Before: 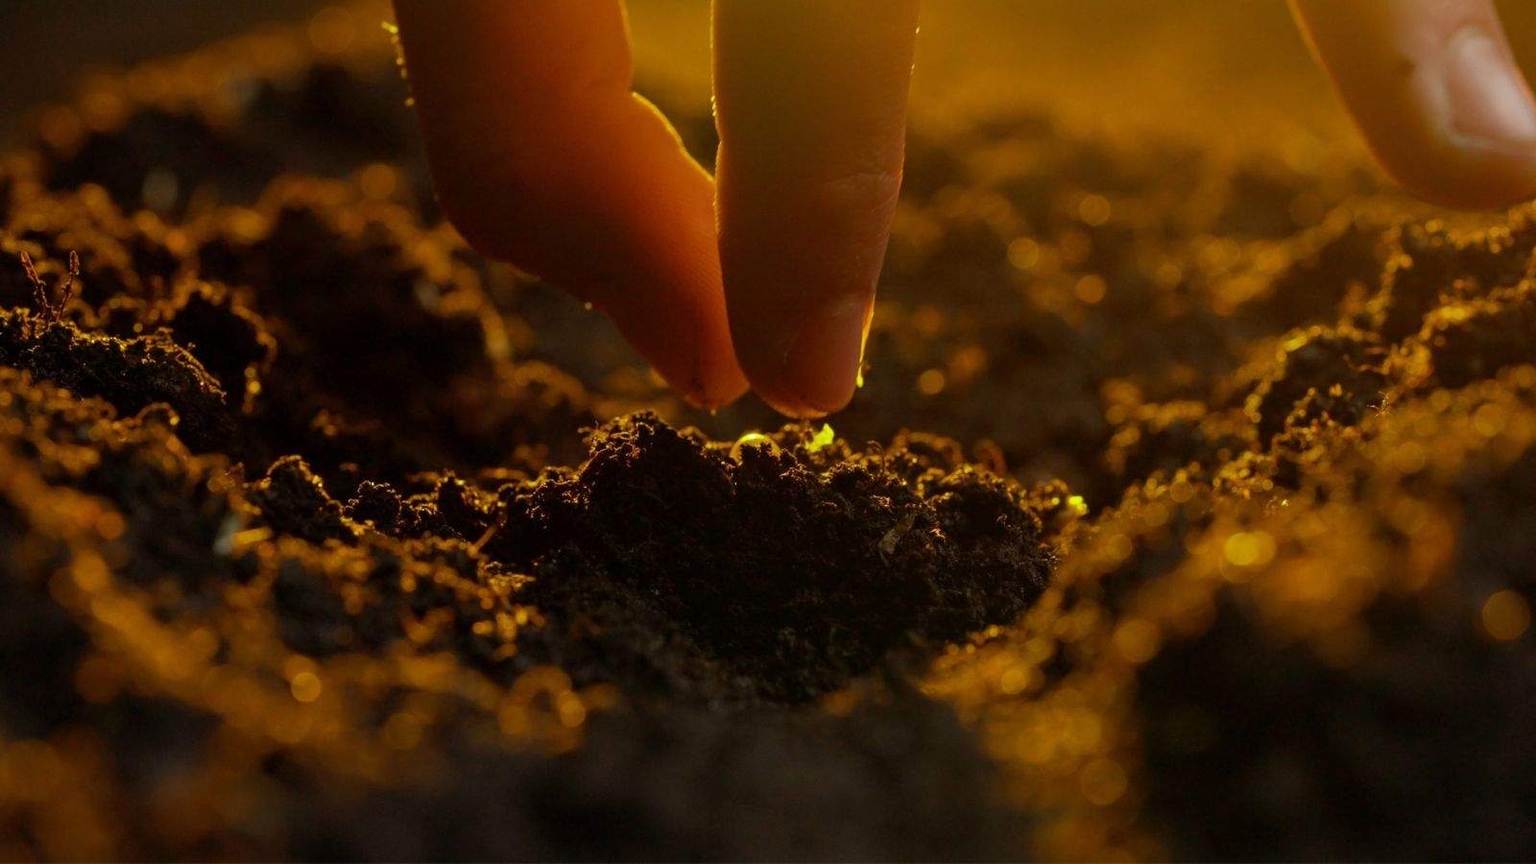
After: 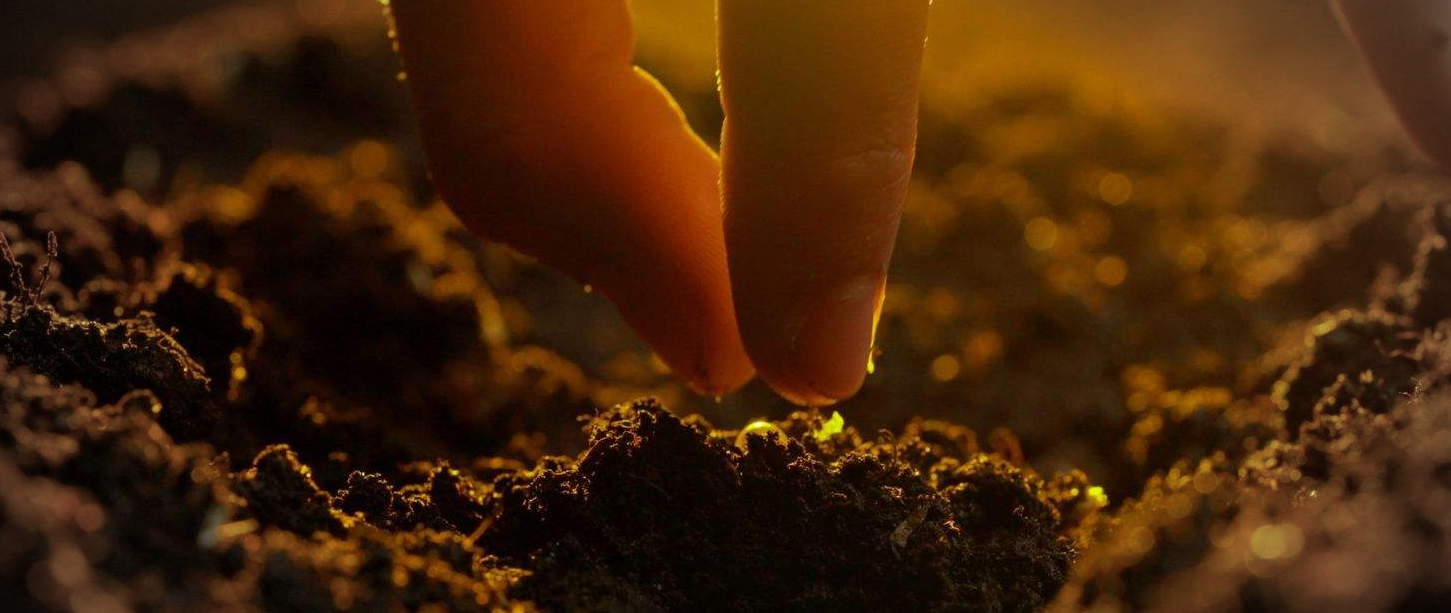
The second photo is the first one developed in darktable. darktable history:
crop: left 1.596%, top 3.415%, right 7.682%, bottom 28.456%
vignetting: fall-off start 70.17%, width/height ratio 1.335
